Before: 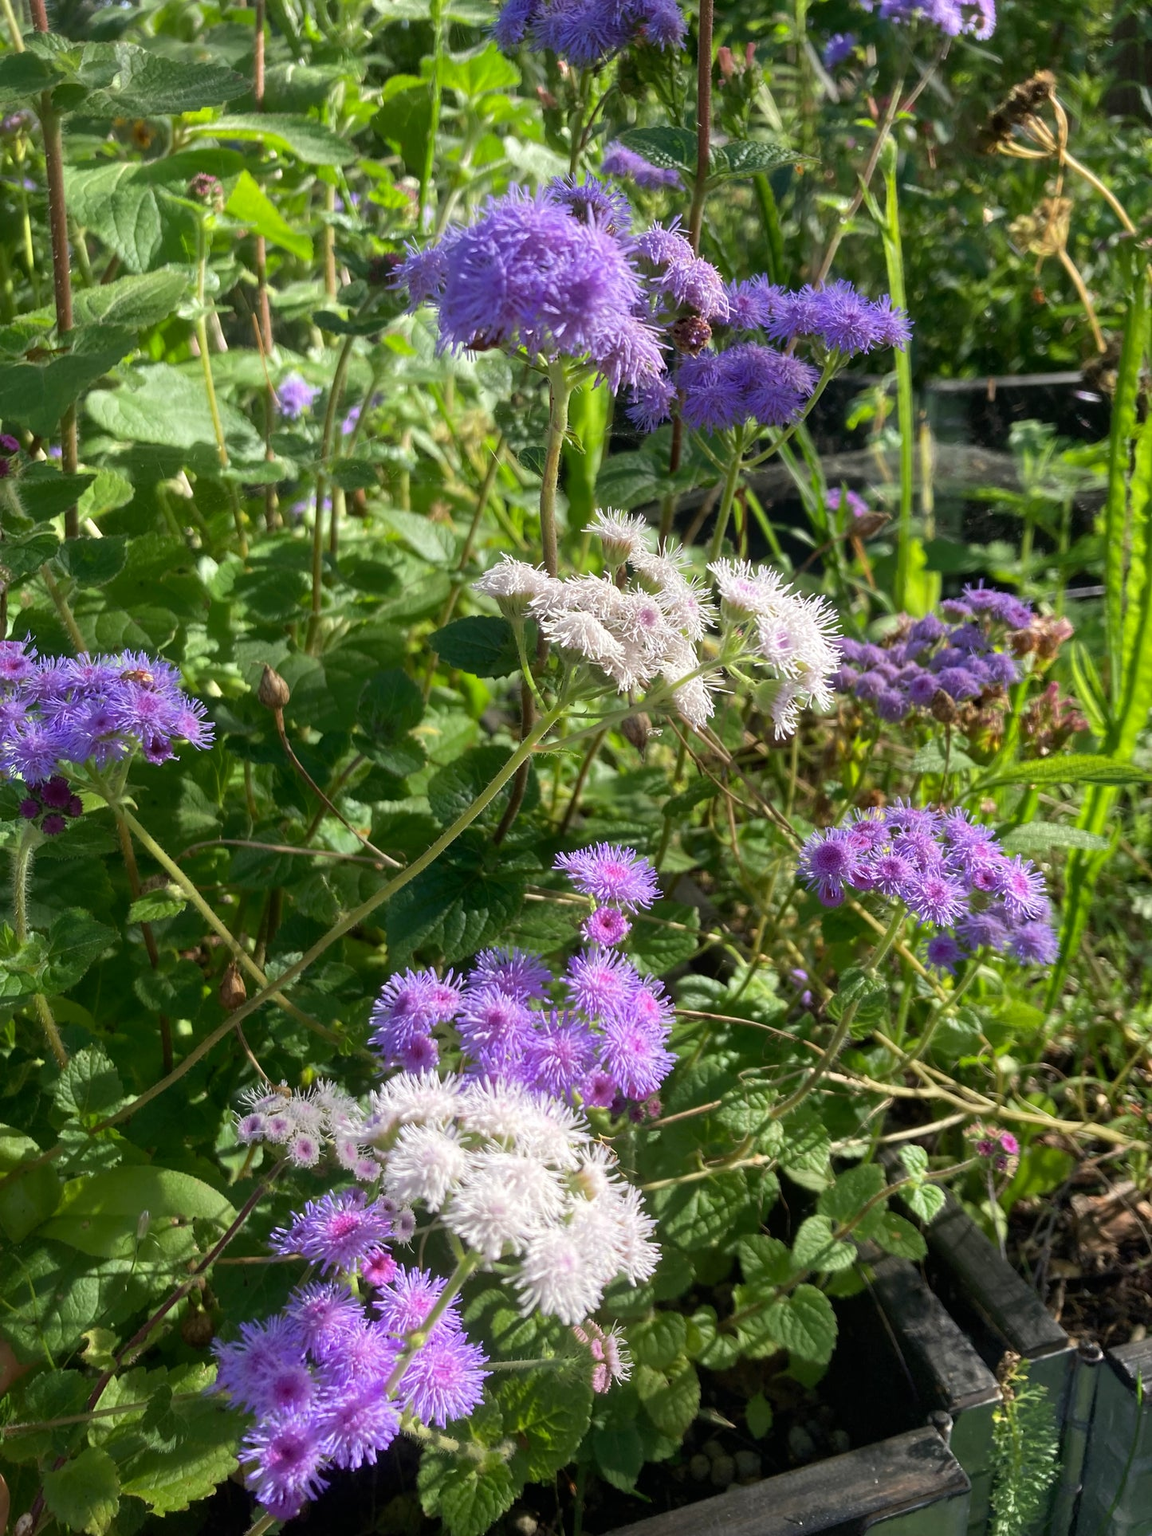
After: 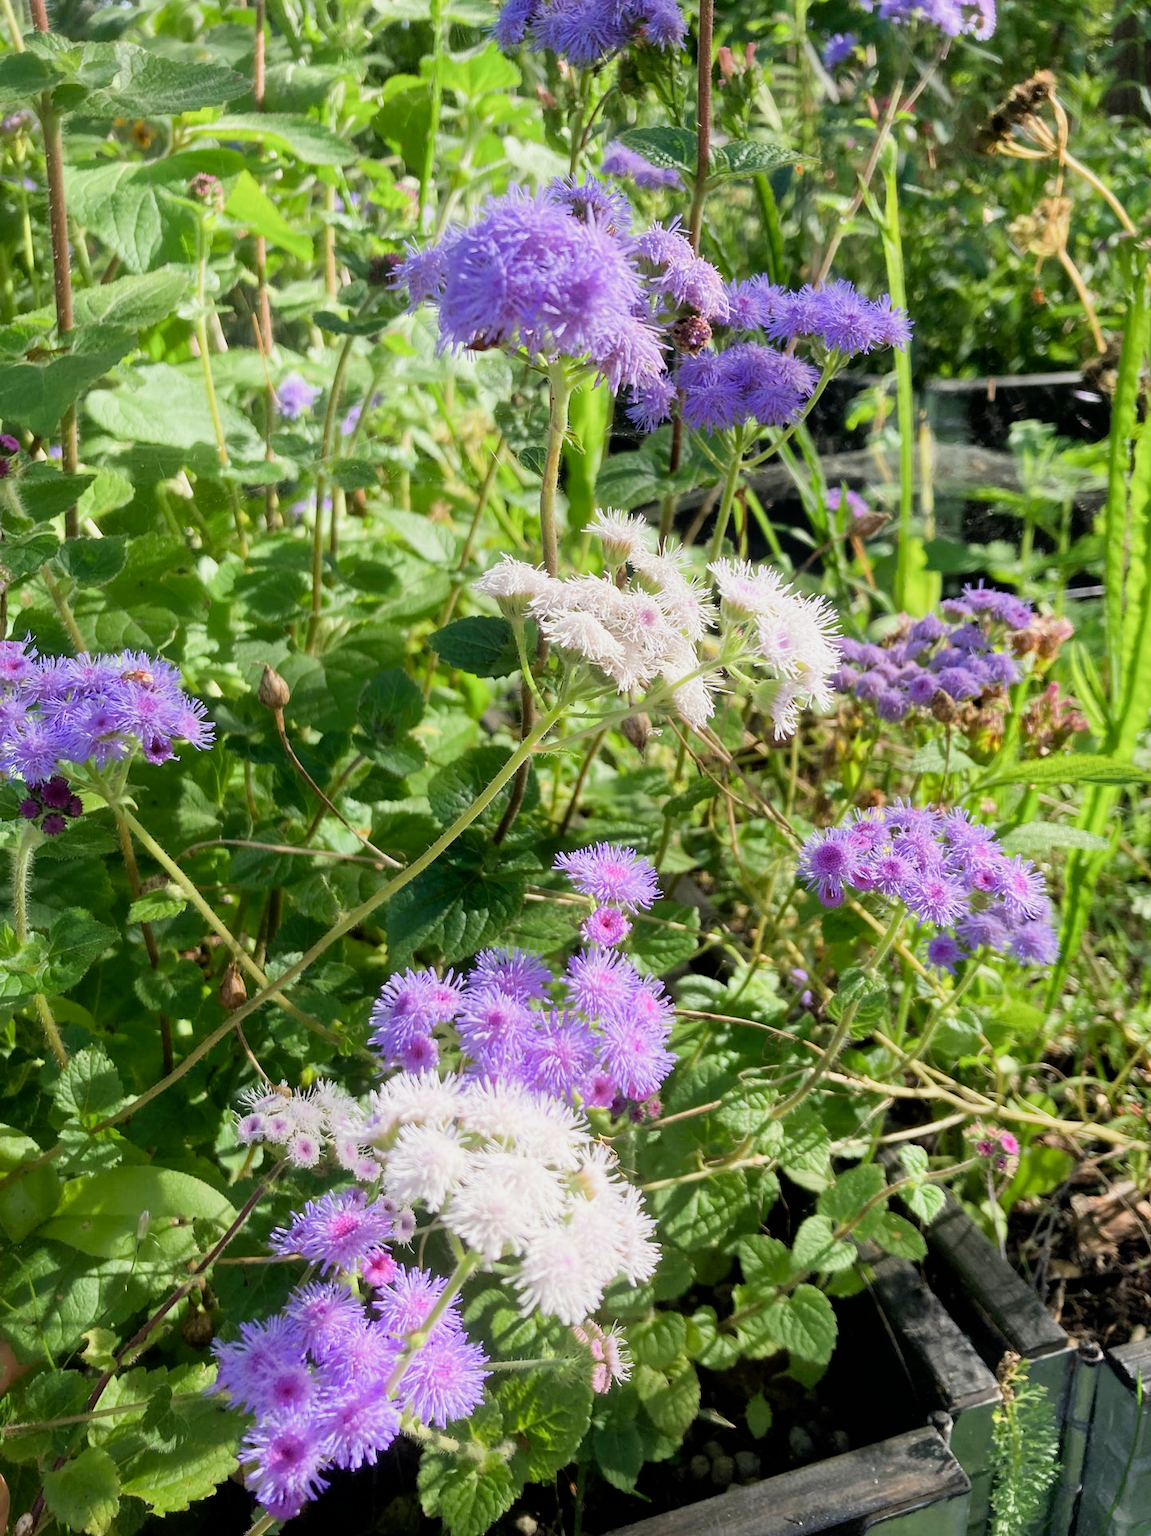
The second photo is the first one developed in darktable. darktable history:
exposure: black level correction 0.001, exposure 0.955 EV, compensate exposure bias true, compensate highlight preservation false
filmic rgb: black relative exposure -7.65 EV, white relative exposure 4.56 EV, hardness 3.61
